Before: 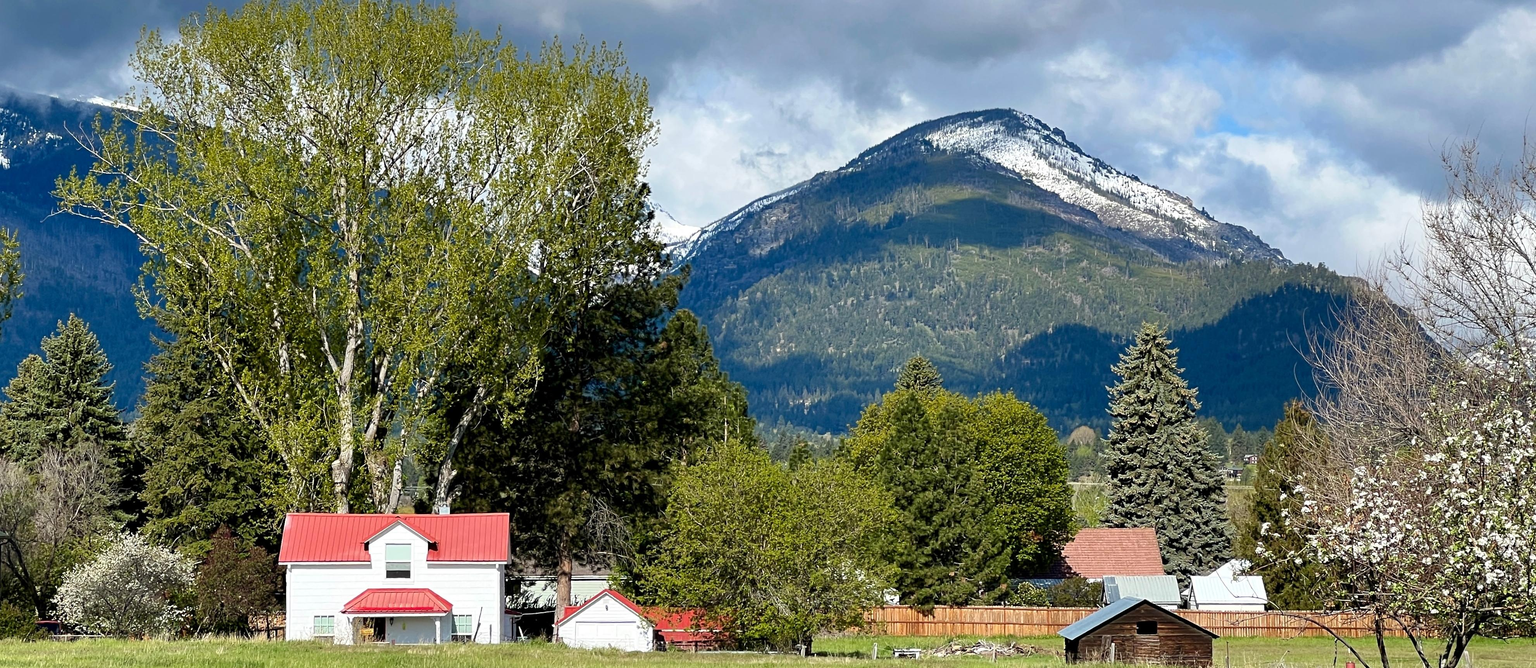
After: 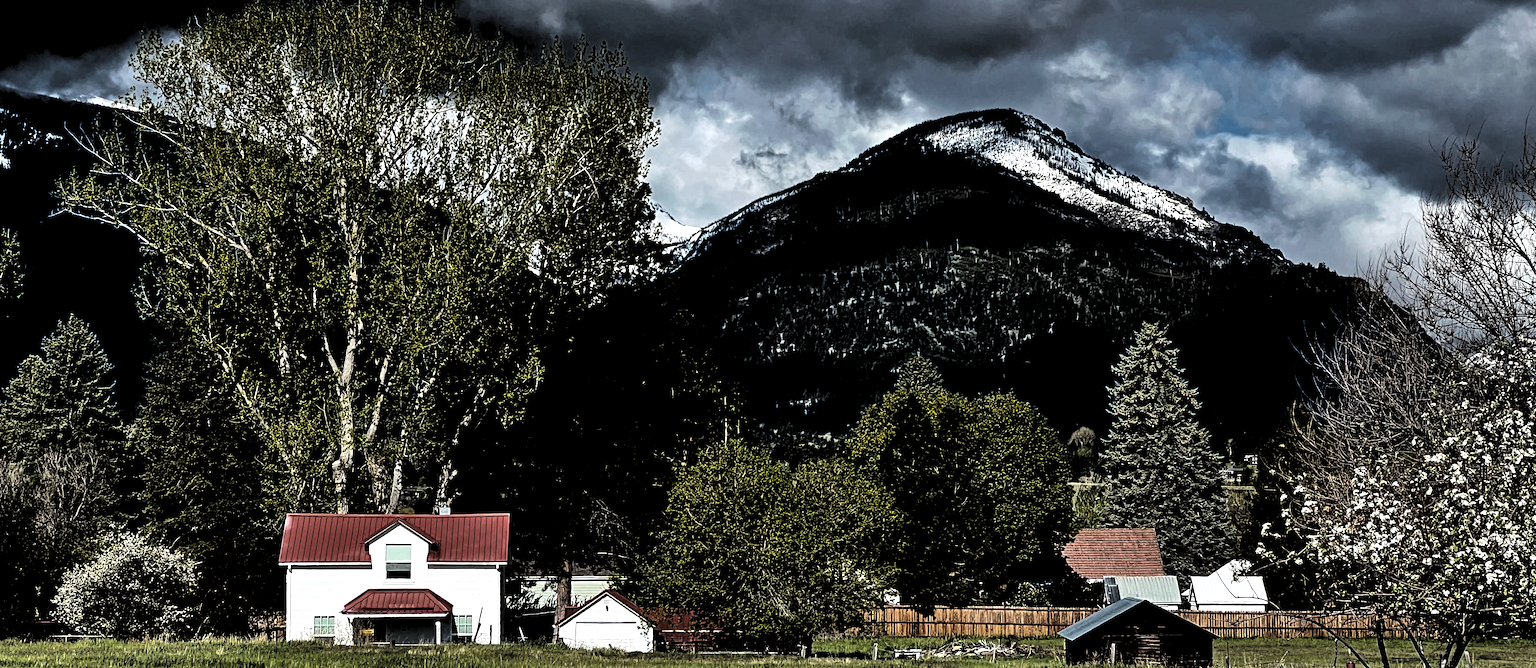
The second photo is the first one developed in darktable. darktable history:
exposure: exposure 0.164 EV, compensate highlight preservation false
shadows and highlights: low approximation 0.01, soften with gaussian
tone equalizer: on, module defaults
levels: white 99.9%, levels [0.514, 0.759, 1]
haze removal: compatibility mode true, adaptive false
